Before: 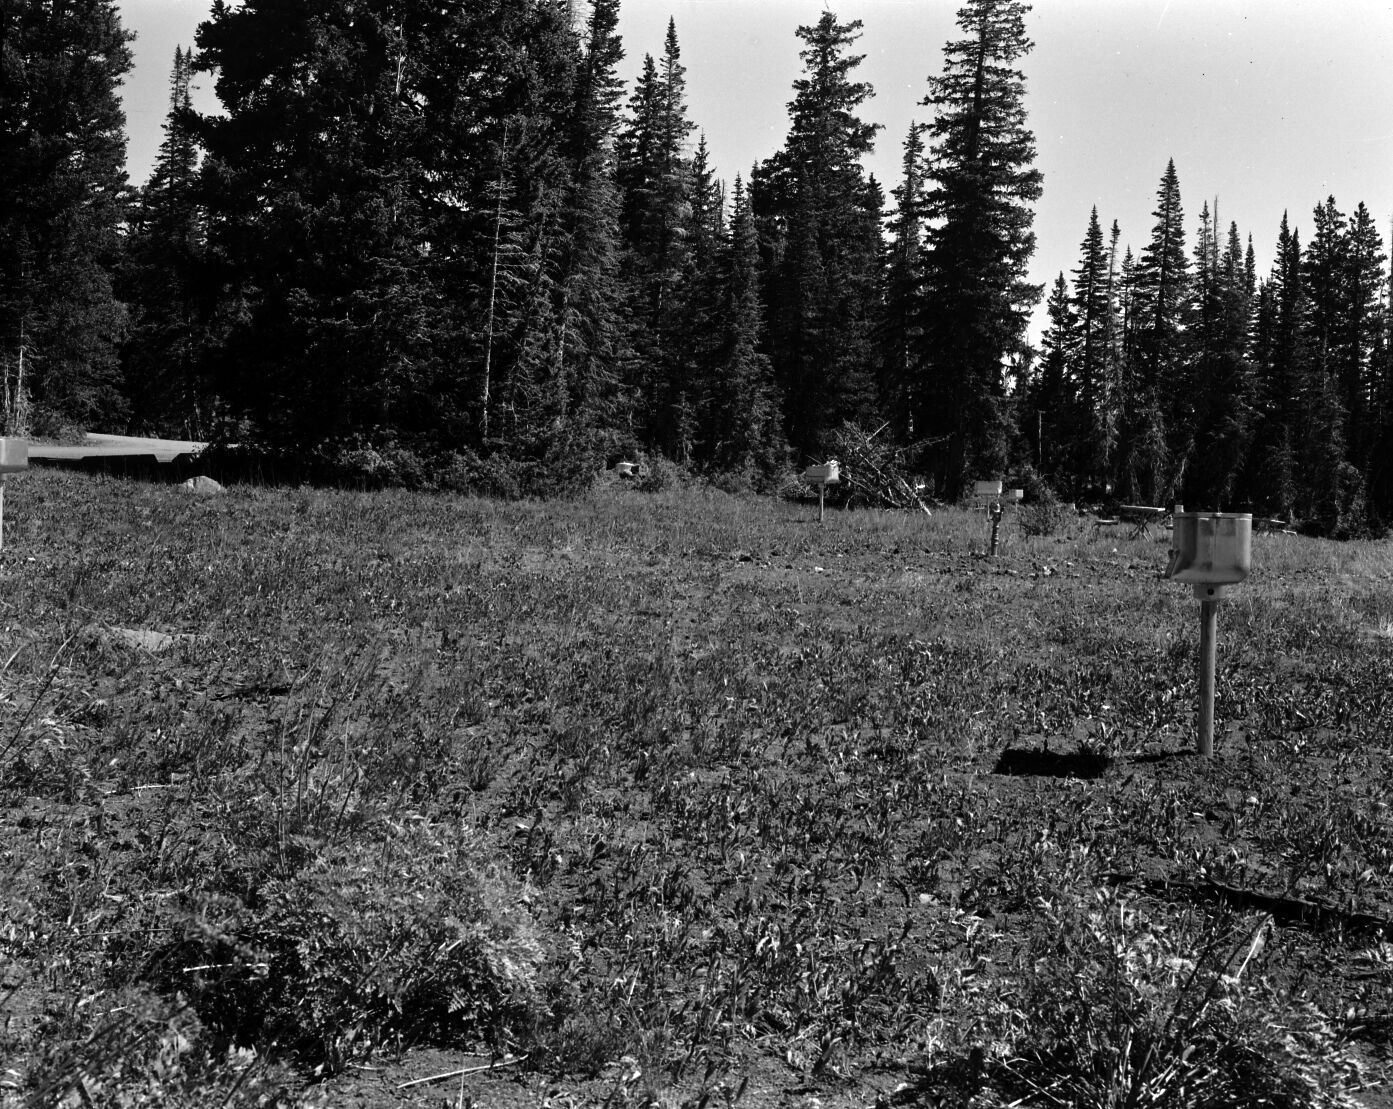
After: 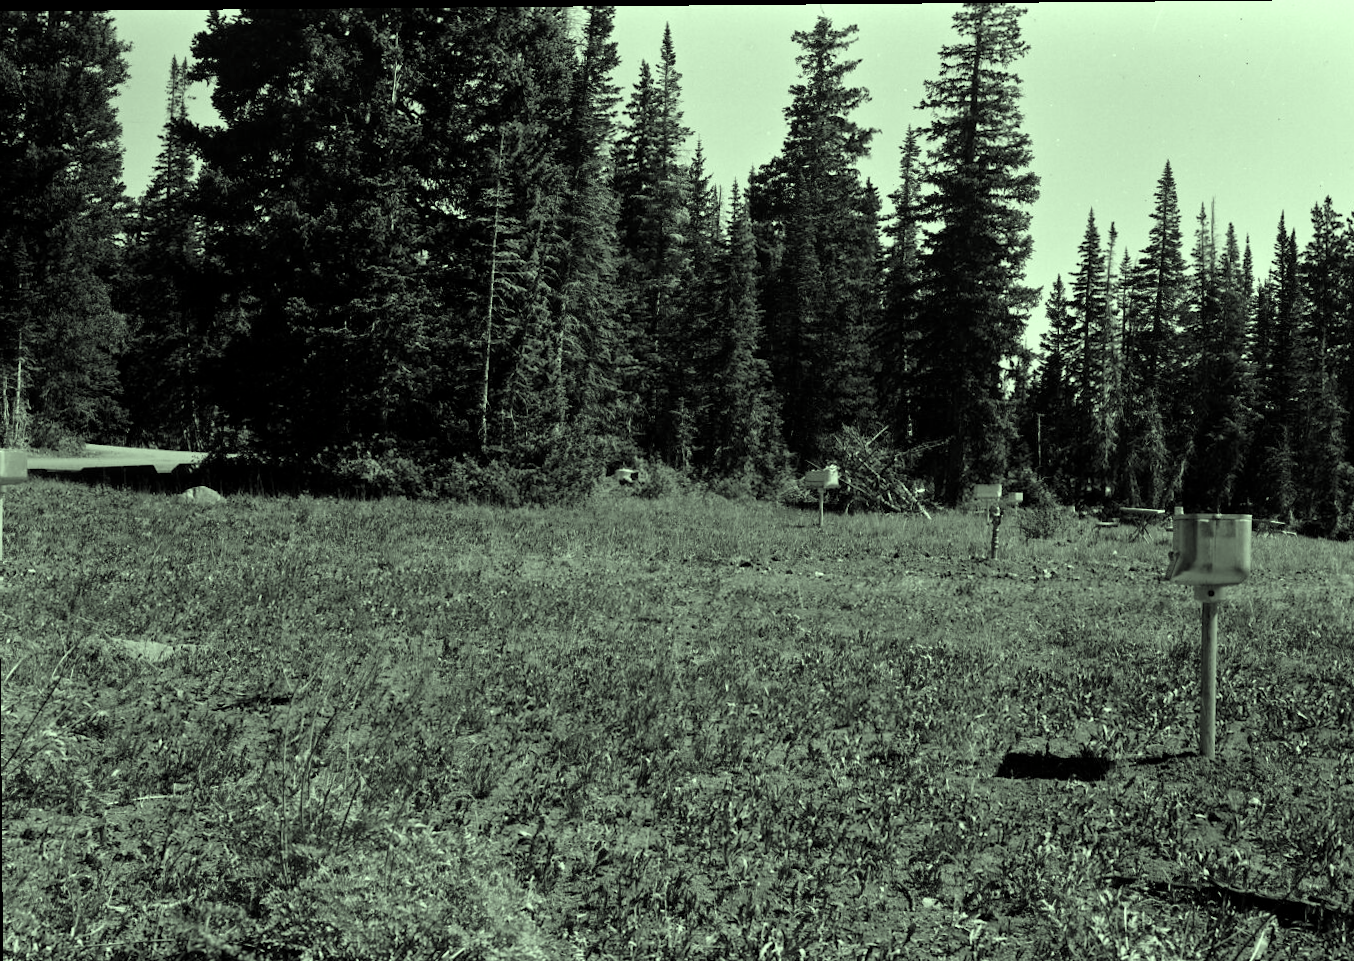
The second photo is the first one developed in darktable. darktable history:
crop and rotate: angle 0.492°, left 0.325%, right 3.077%, bottom 14.181%
color correction: highlights a* -11.09, highlights b* 9.93, saturation 1.71
